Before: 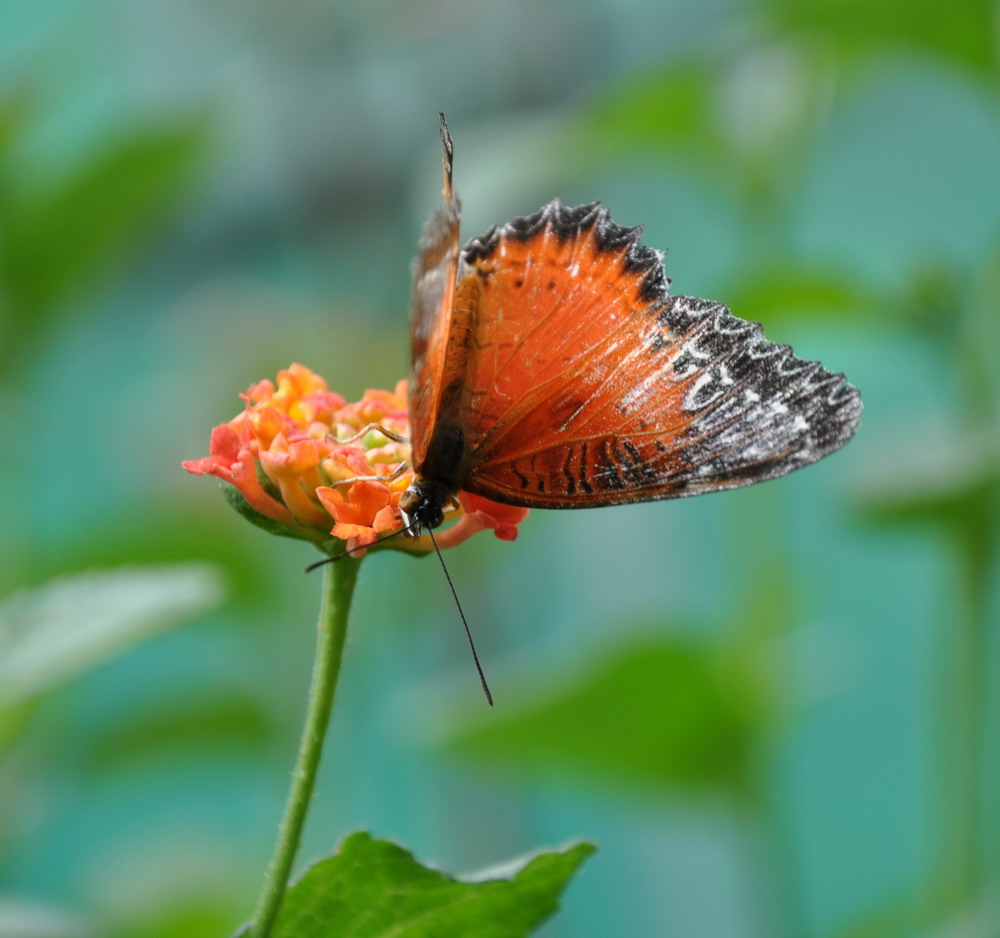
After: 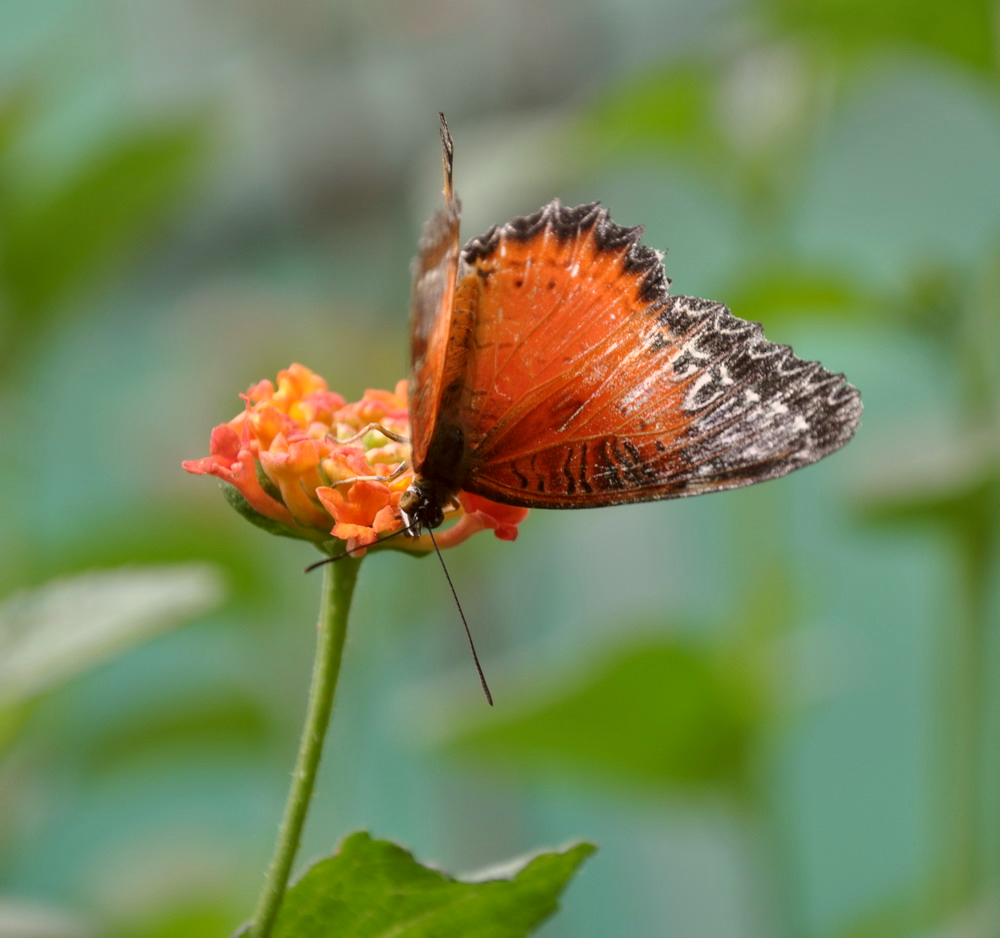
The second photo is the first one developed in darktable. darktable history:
color correction: highlights a* 6.21, highlights b* 7.55, shadows a* 6.71, shadows b* 6.96, saturation 0.912
